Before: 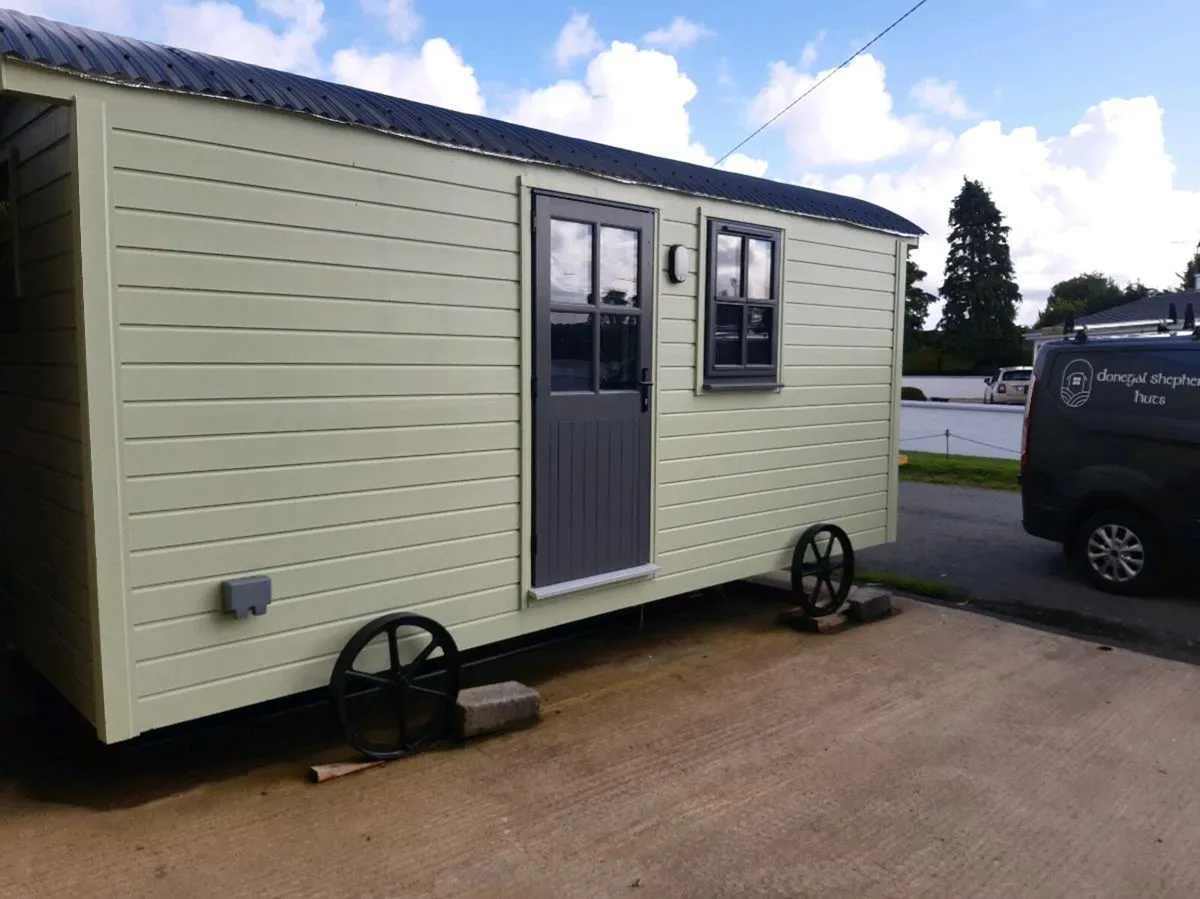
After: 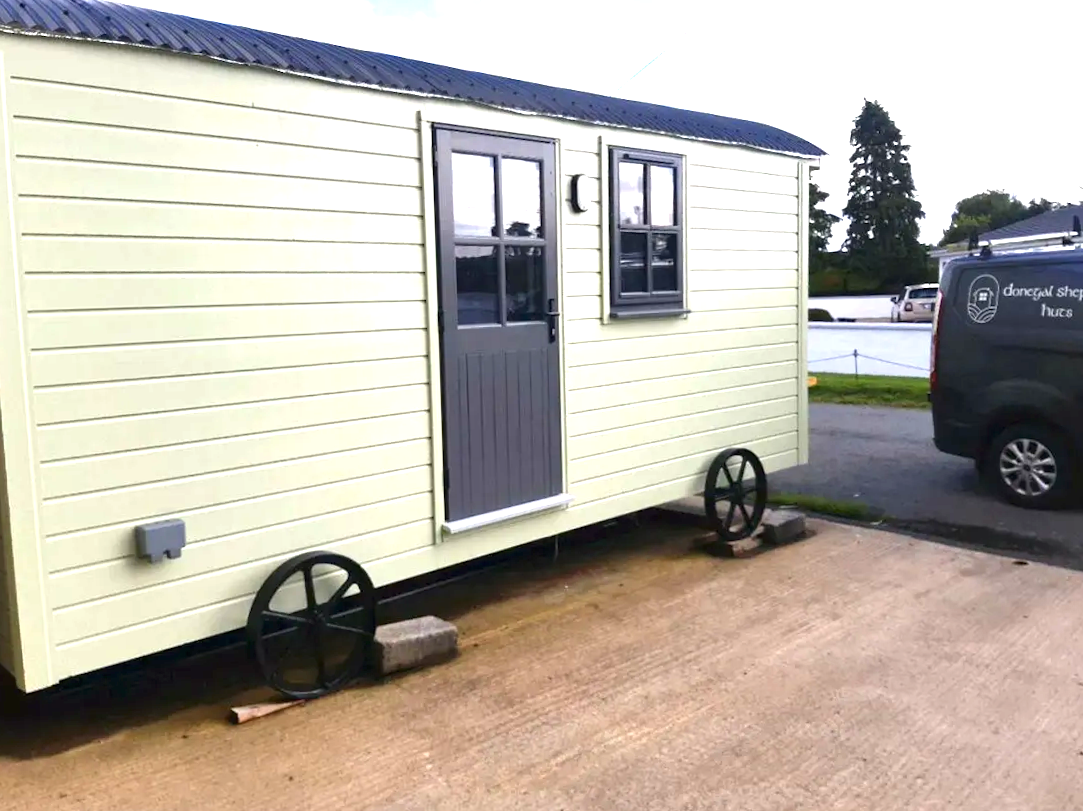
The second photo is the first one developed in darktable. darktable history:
exposure: black level correction 0, exposure 1.5 EV, compensate exposure bias true, compensate highlight preservation false
crop and rotate: angle 1.96°, left 5.673%, top 5.673%
